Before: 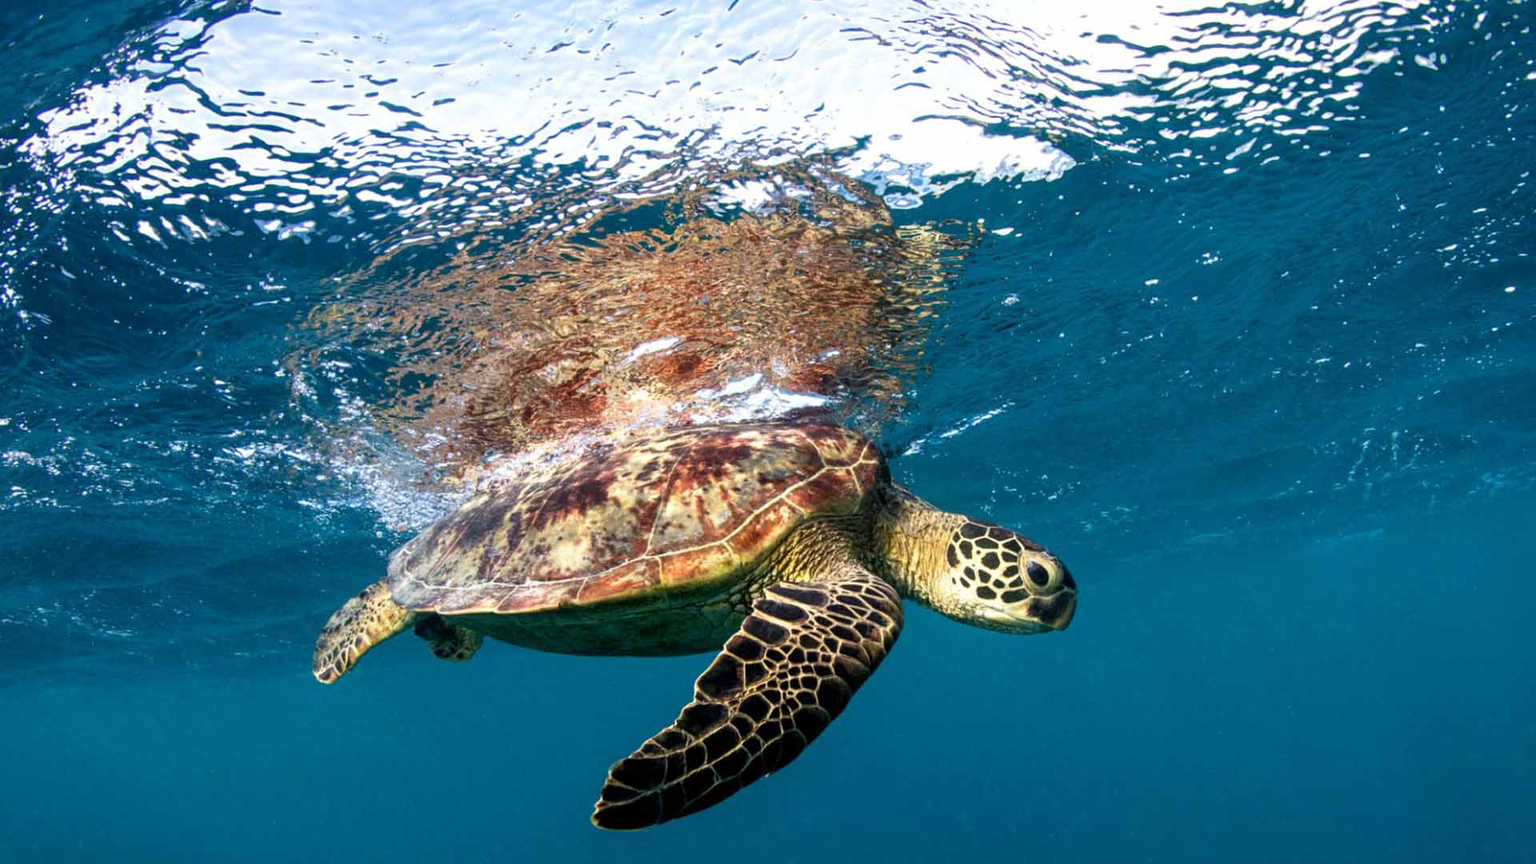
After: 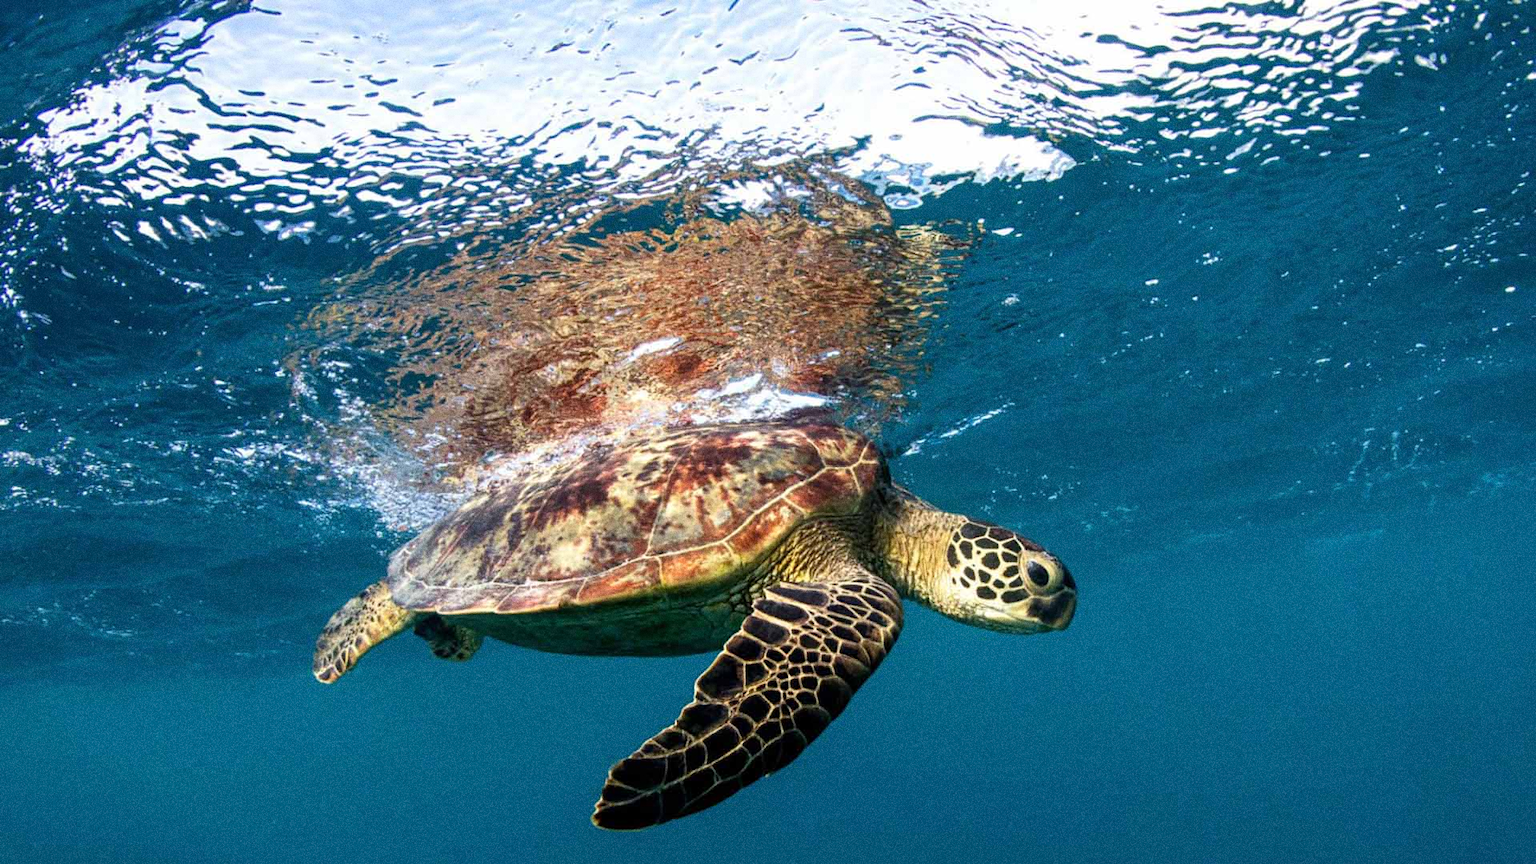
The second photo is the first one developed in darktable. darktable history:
grain: coarseness 9.61 ISO, strength 35.62%
